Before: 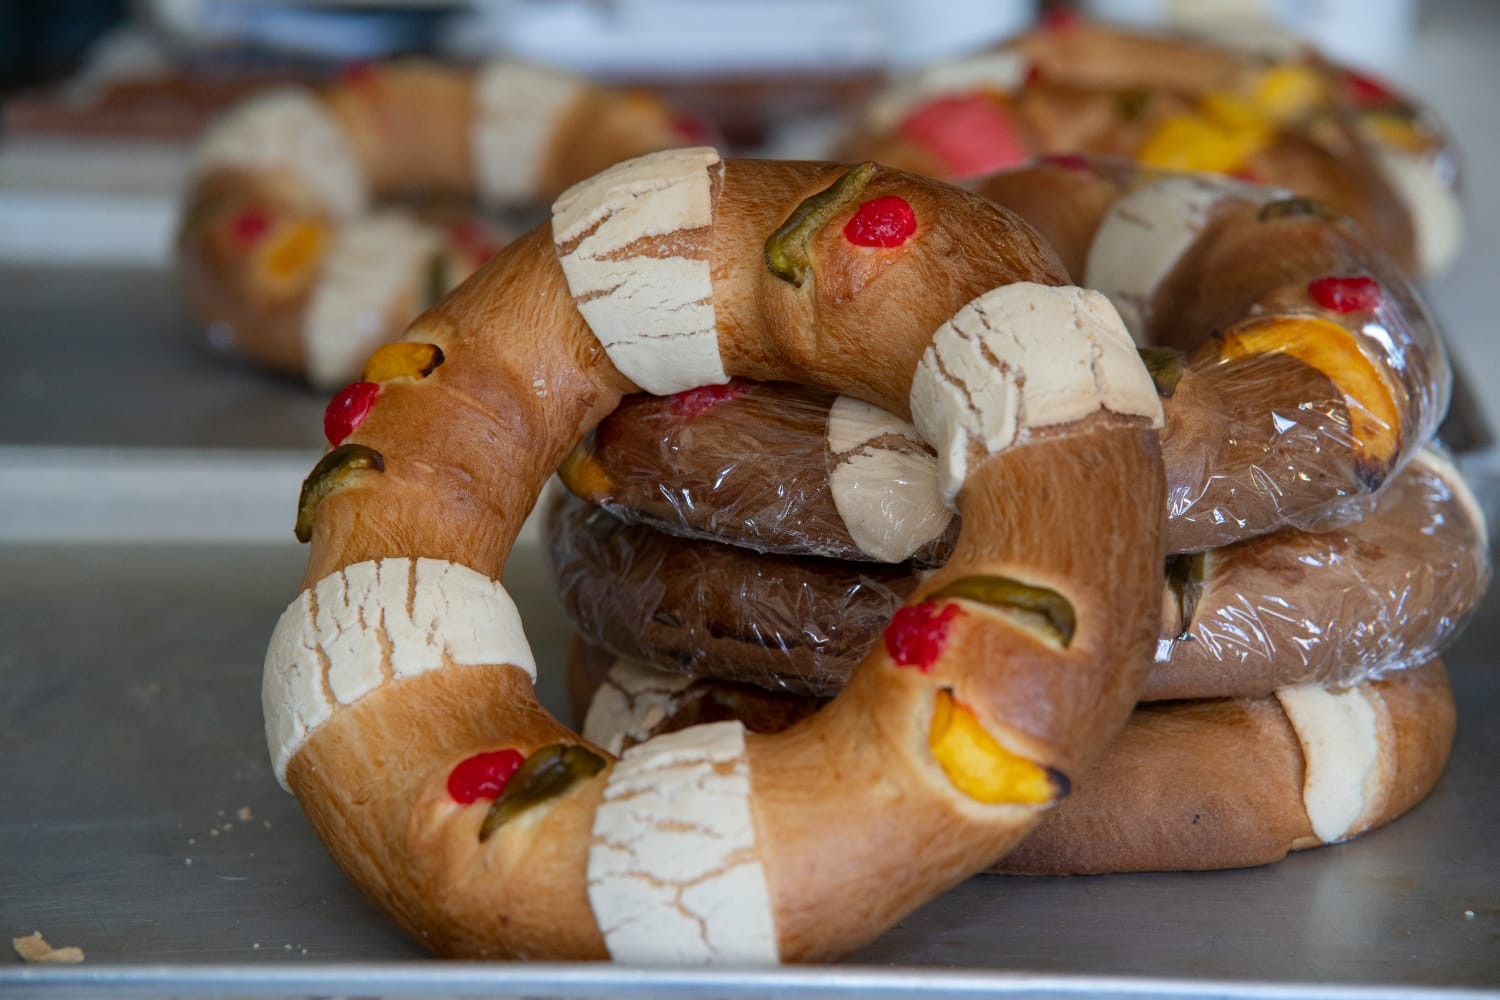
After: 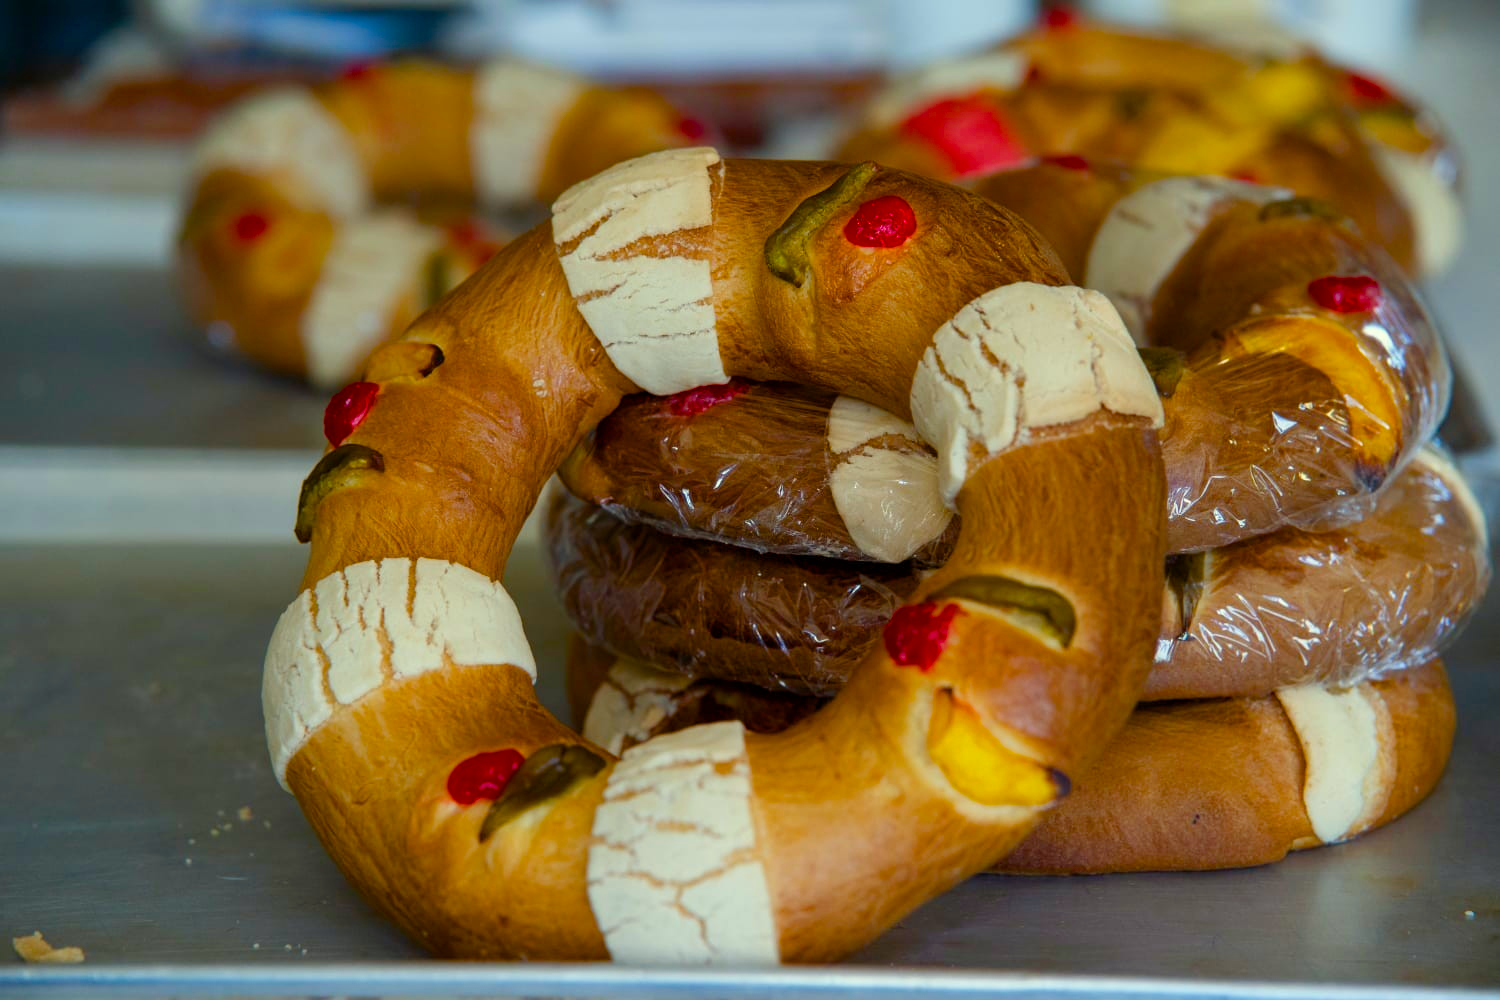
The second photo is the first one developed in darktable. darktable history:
color correction: highlights a* -5.94, highlights b* 11.19
color balance rgb: linear chroma grading › global chroma 18.9%, perceptual saturation grading › global saturation 20%, perceptual saturation grading › highlights -25%, perceptual saturation grading › shadows 50%, global vibrance 18.93%
